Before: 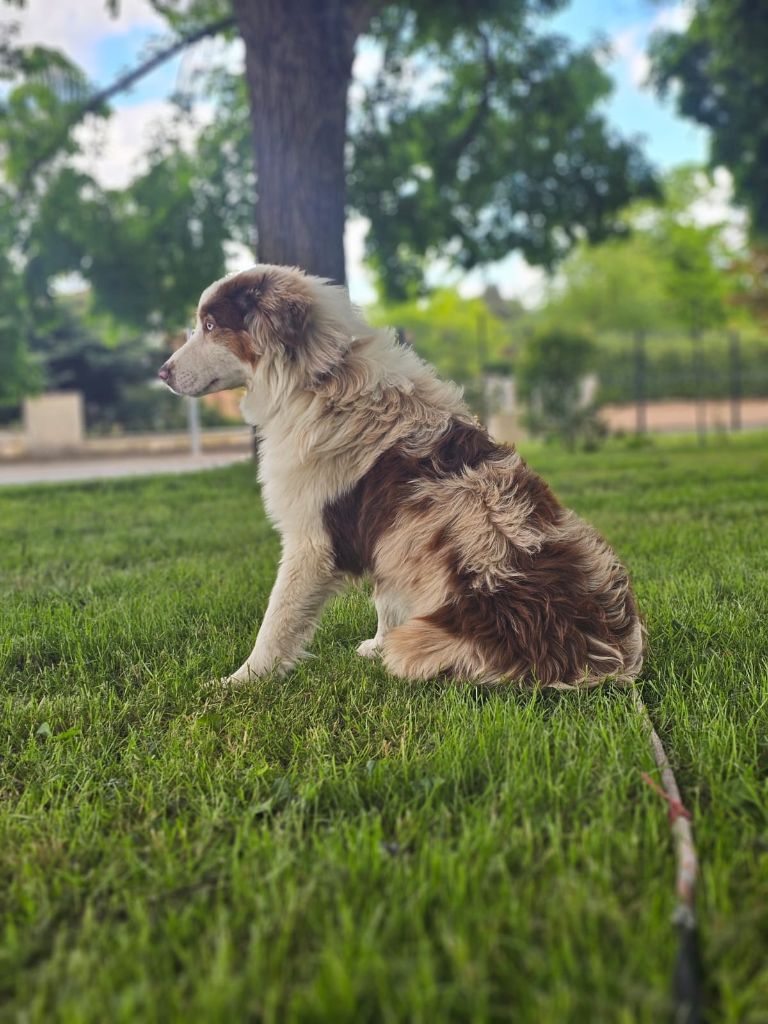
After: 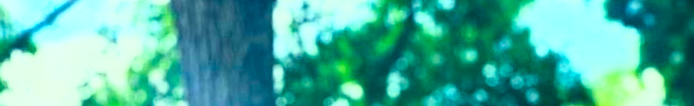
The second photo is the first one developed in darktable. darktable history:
crop and rotate: left 9.644%, top 9.491%, right 6.021%, bottom 80.509%
base curve: curves: ch0 [(0, 0) (0.018, 0.026) (0.143, 0.37) (0.33, 0.731) (0.458, 0.853) (0.735, 0.965) (0.905, 0.986) (1, 1)]
shadows and highlights: radius 125.46, shadows 30.51, highlights -30.51, low approximation 0.01, soften with gaussian
color balance rgb: shadows lift › luminance -7.7%, shadows lift › chroma 2.13%, shadows lift › hue 165.27°, power › luminance -7.77%, power › chroma 1.1%, power › hue 215.88°, highlights gain › luminance 15.15%, highlights gain › chroma 7%, highlights gain › hue 125.57°, global offset › luminance -0.33%, global offset › chroma 0.11%, global offset › hue 165.27°, perceptual saturation grading › global saturation 24.42%, perceptual saturation grading › highlights -24.42%, perceptual saturation grading › mid-tones 24.42%, perceptual saturation grading › shadows 40%, perceptual brilliance grading › global brilliance -5%, perceptual brilliance grading › highlights 24.42%, perceptual brilliance grading › mid-tones 7%, perceptual brilliance grading › shadows -5%
rotate and perspective: rotation -3.18°, automatic cropping off
